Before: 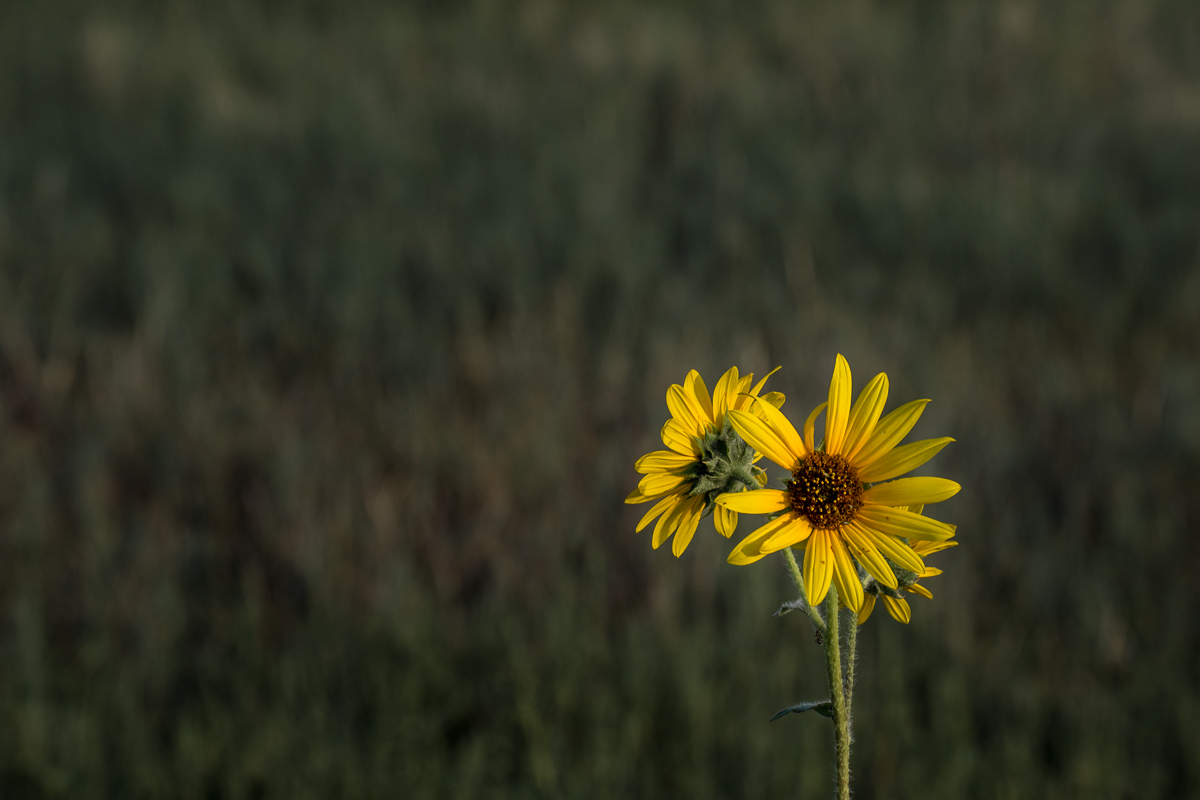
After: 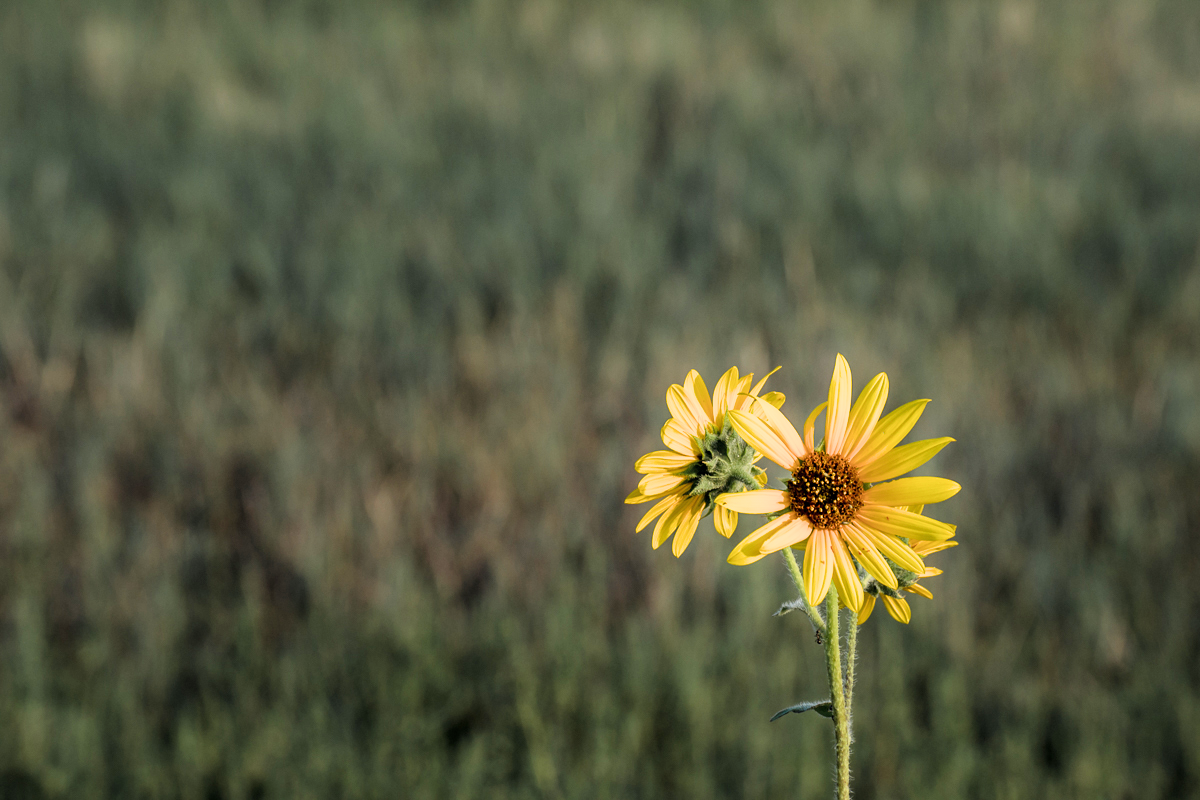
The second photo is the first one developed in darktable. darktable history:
exposure: black level correction 0, exposure 1.739 EV, compensate highlight preservation false
filmic rgb: black relative exposure -7.65 EV, white relative exposure 4.56 EV, hardness 3.61
